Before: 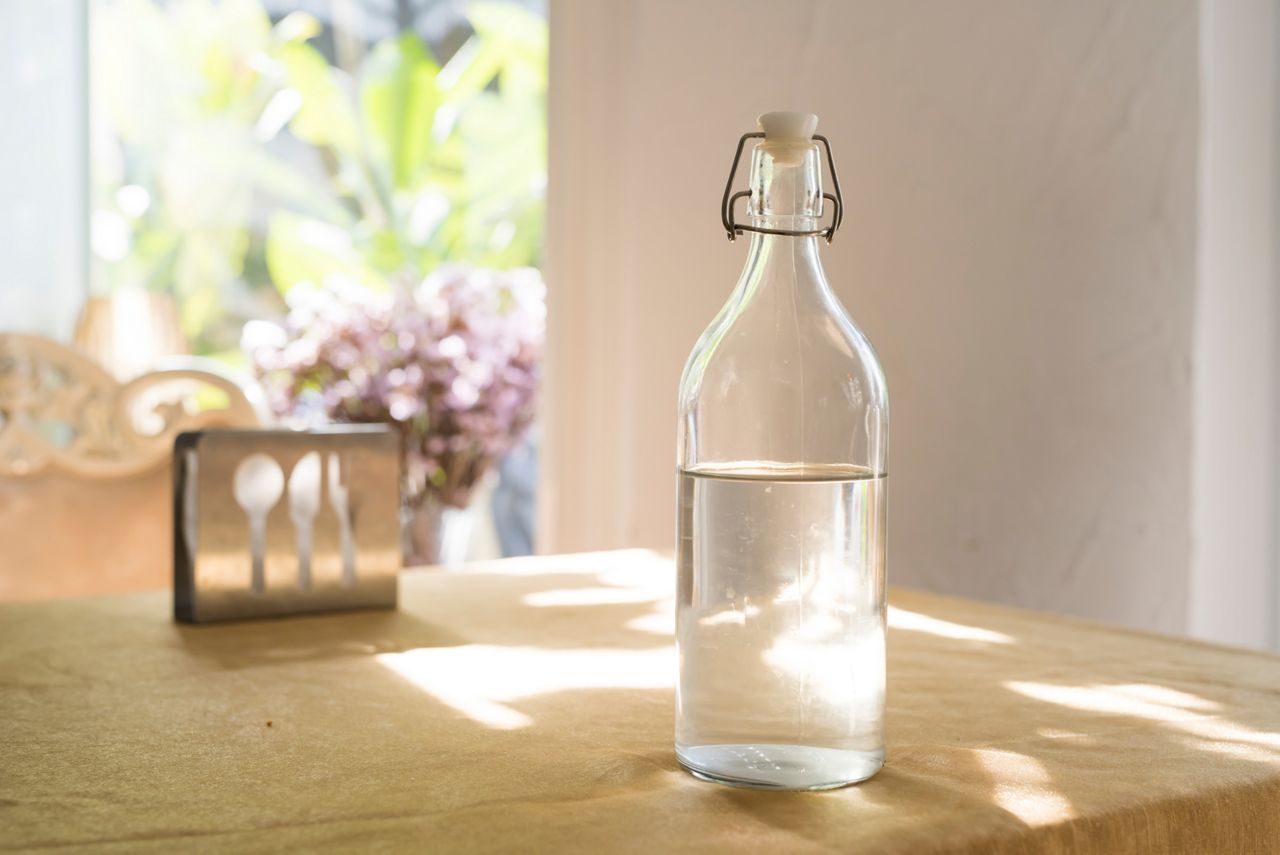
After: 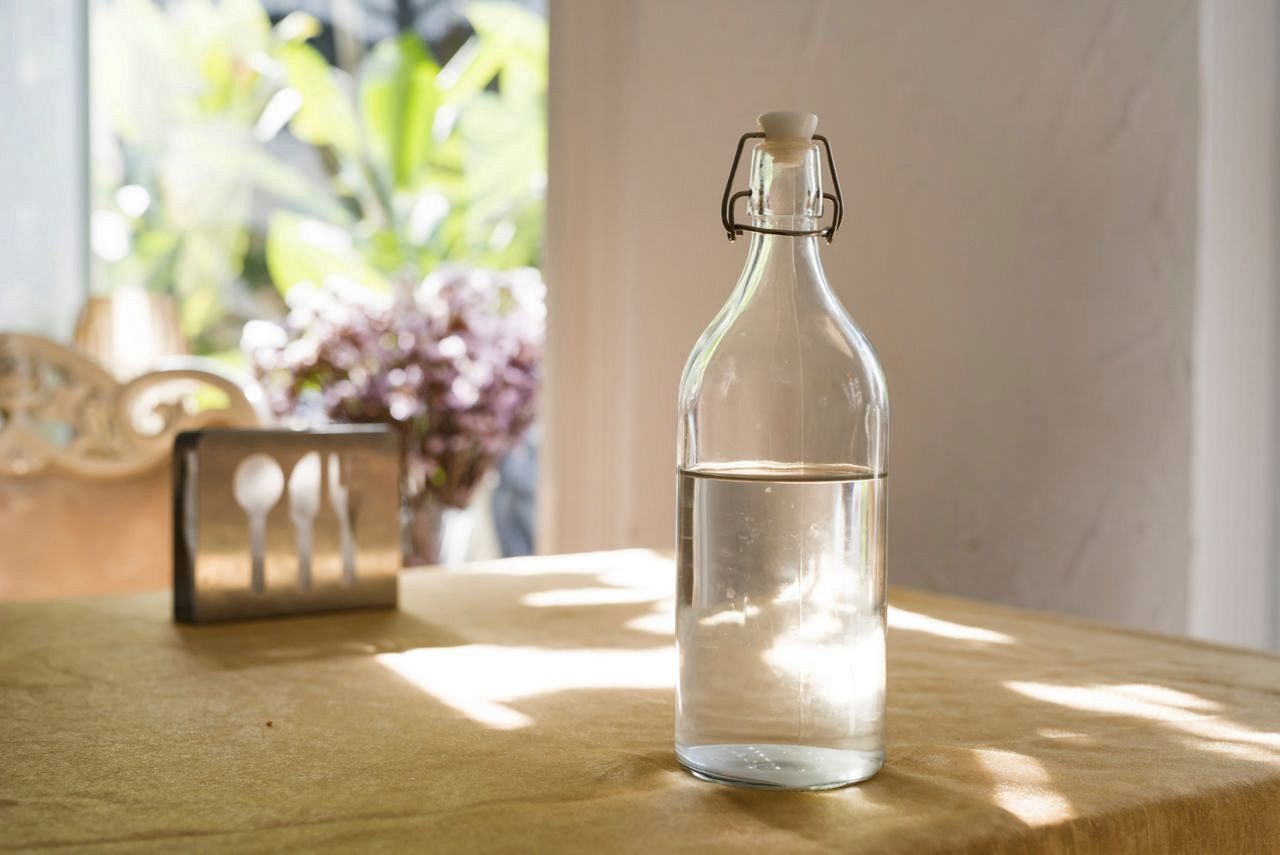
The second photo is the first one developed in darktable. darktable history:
shadows and highlights: low approximation 0.01, soften with gaussian
contrast brightness saturation: brightness -0.096
